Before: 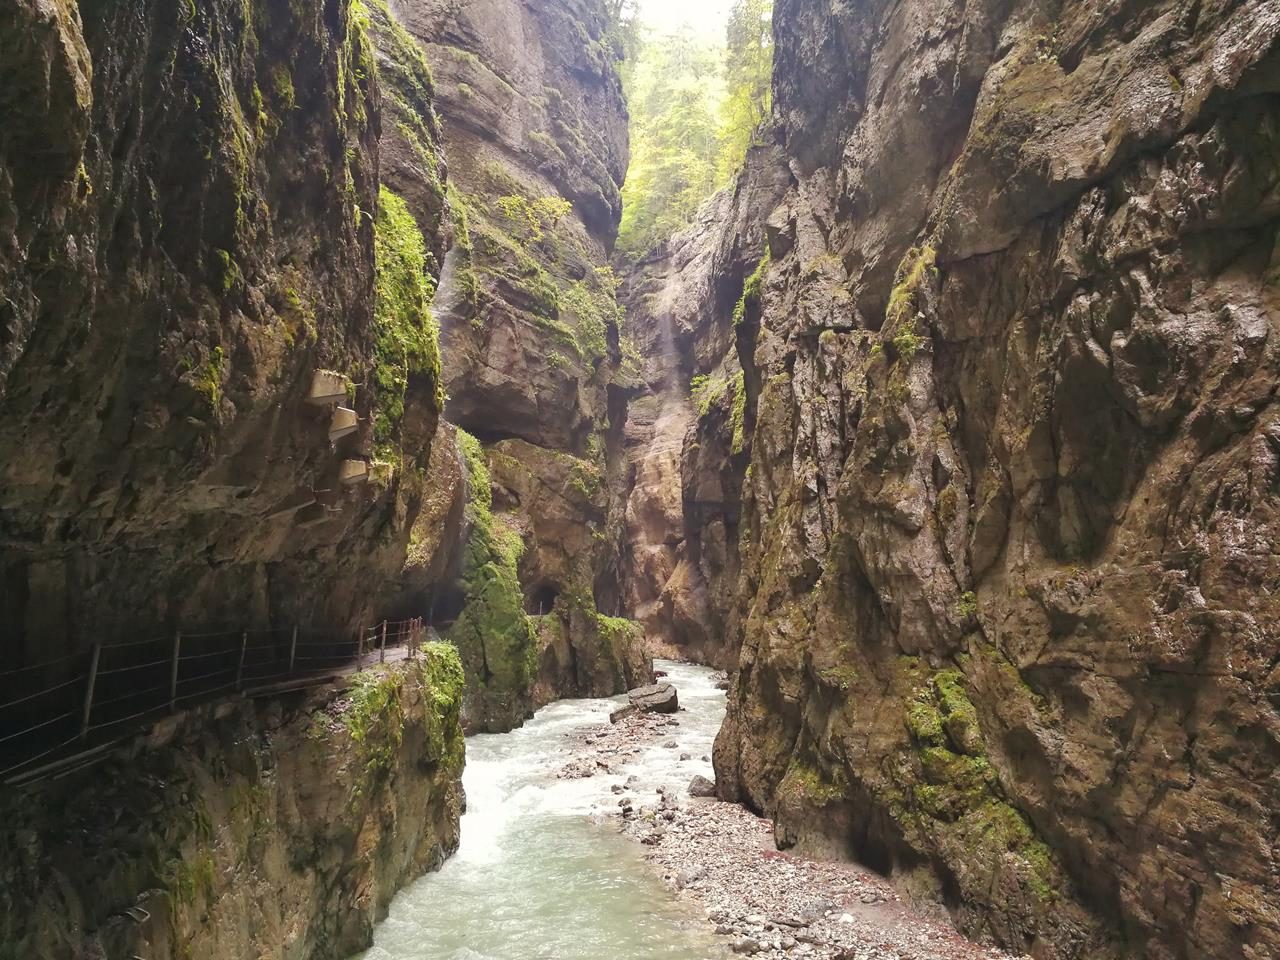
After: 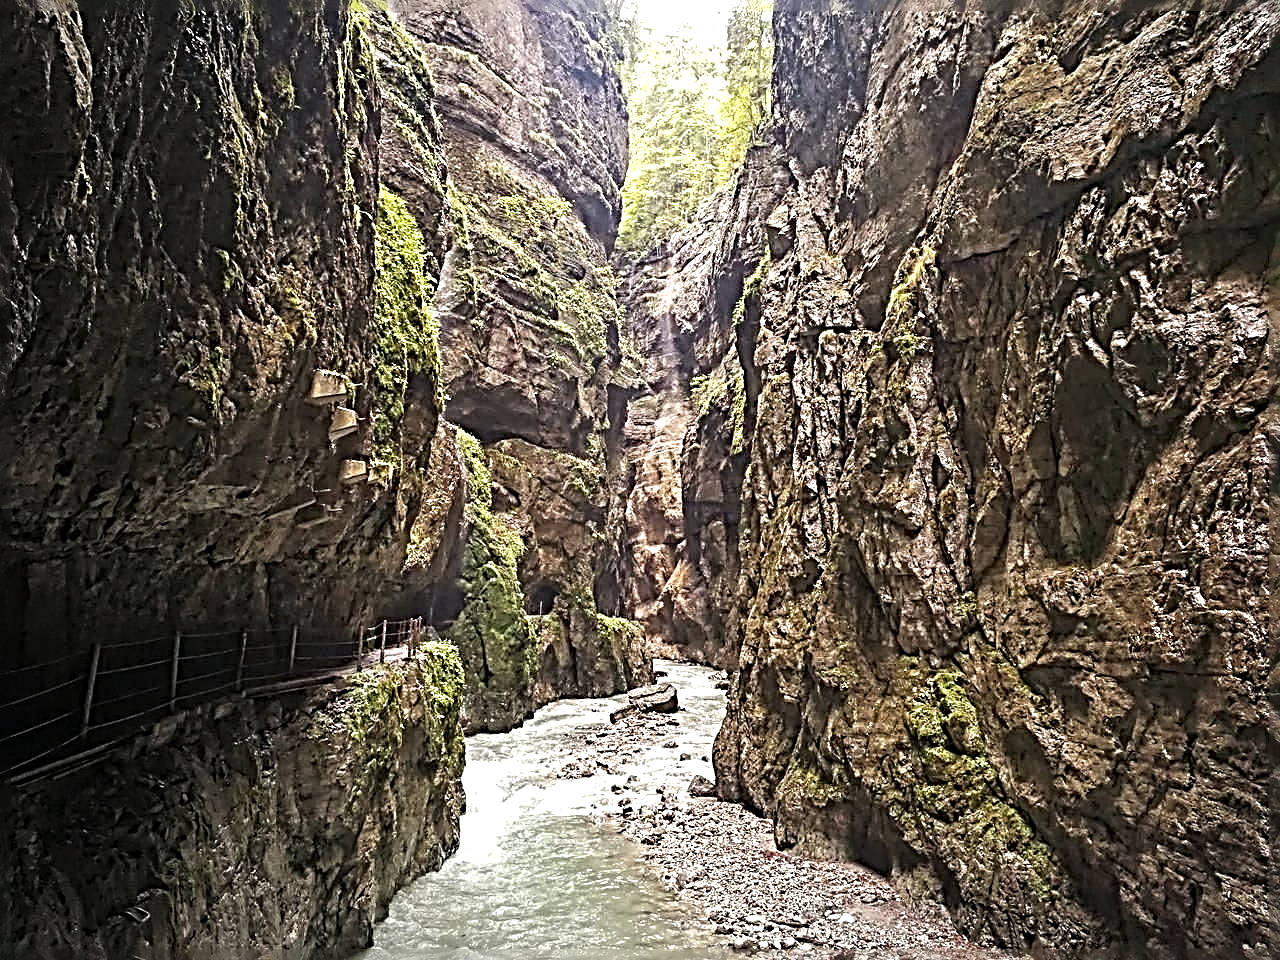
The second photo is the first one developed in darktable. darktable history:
vignetting: fall-off start 73.57%, center (0.22, -0.235)
sharpen: radius 4.001, amount 2
local contrast: detail 130%
tone equalizer: -8 EV -0.417 EV, -7 EV -0.389 EV, -6 EV -0.333 EV, -5 EV -0.222 EV, -3 EV 0.222 EV, -2 EV 0.333 EV, -1 EV 0.389 EV, +0 EV 0.417 EV, edges refinement/feathering 500, mask exposure compensation -1.57 EV, preserve details no
